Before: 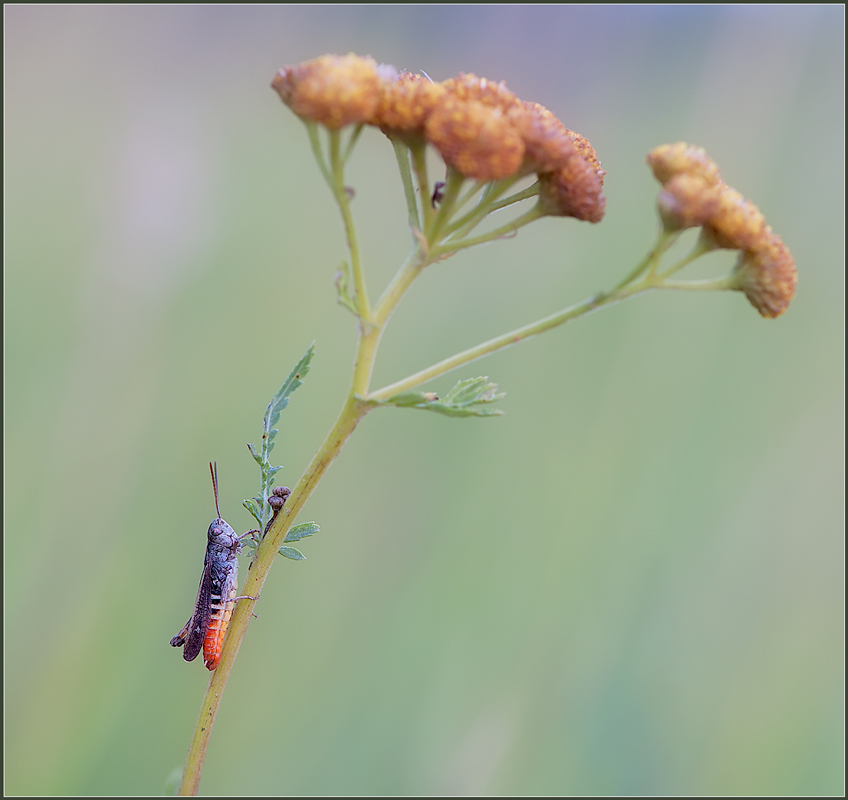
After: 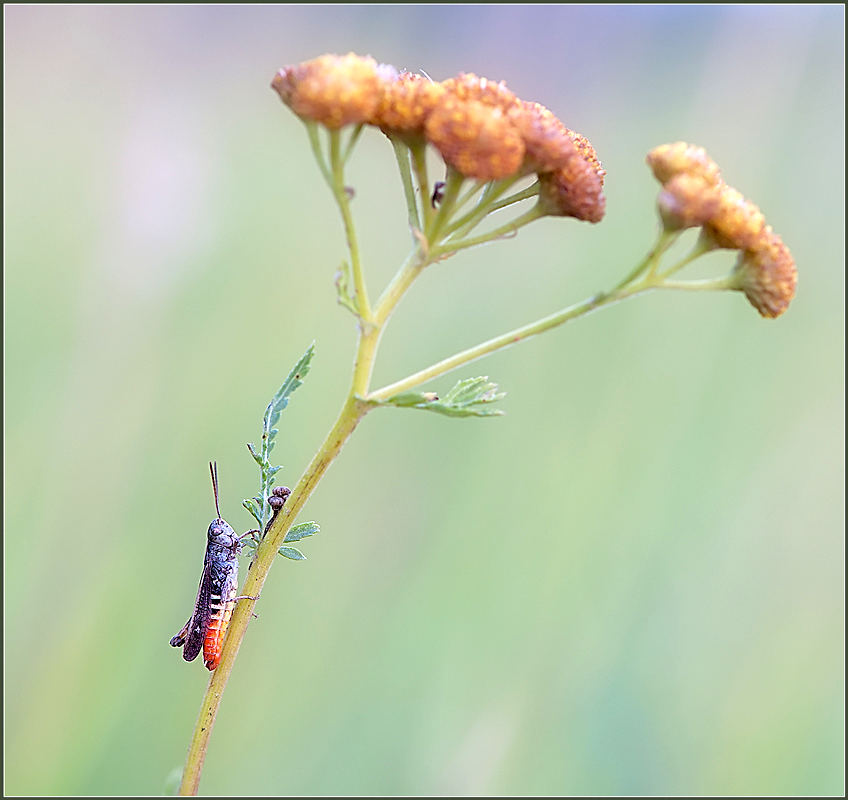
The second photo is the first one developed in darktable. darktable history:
sharpen: on, module defaults
color balance rgb: global offset › luminance -0.481%, perceptual saturation grading › global saturation 0.772%, perceptual brilliance grading › global brilliance 18.265%
